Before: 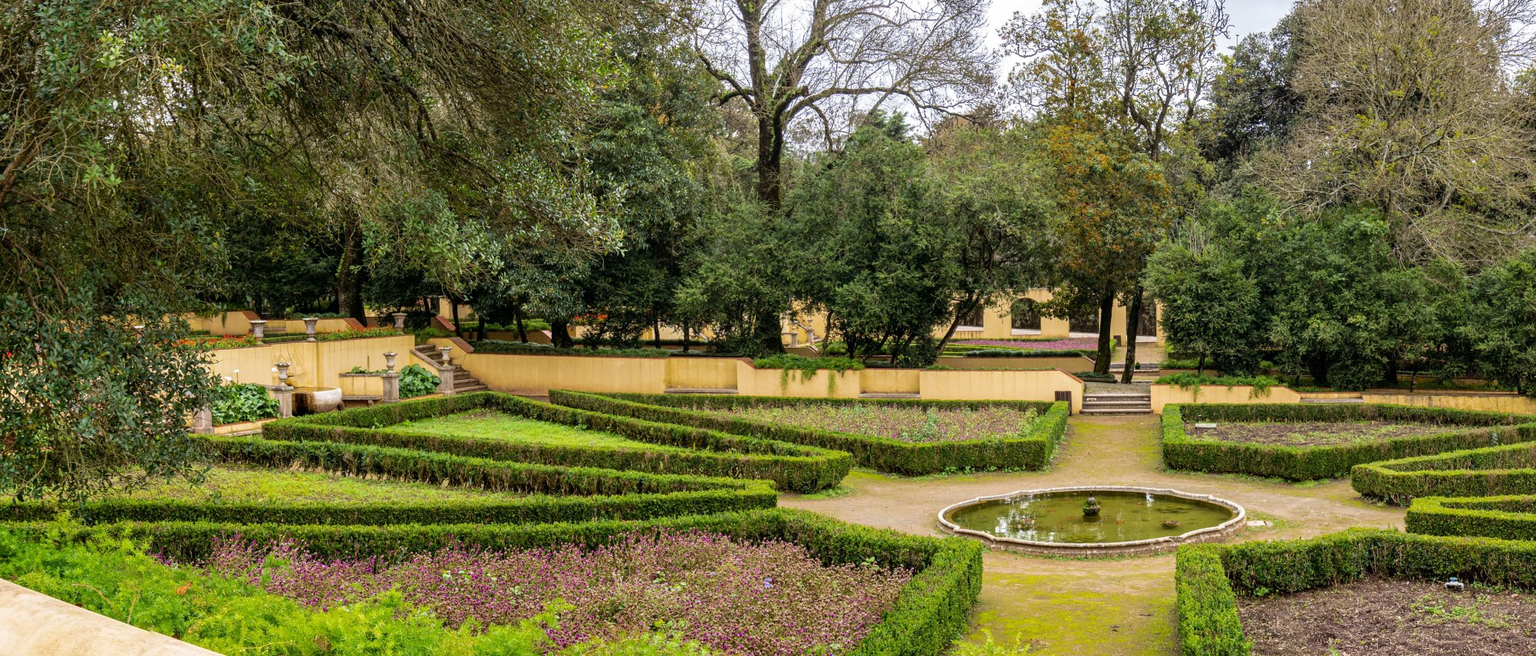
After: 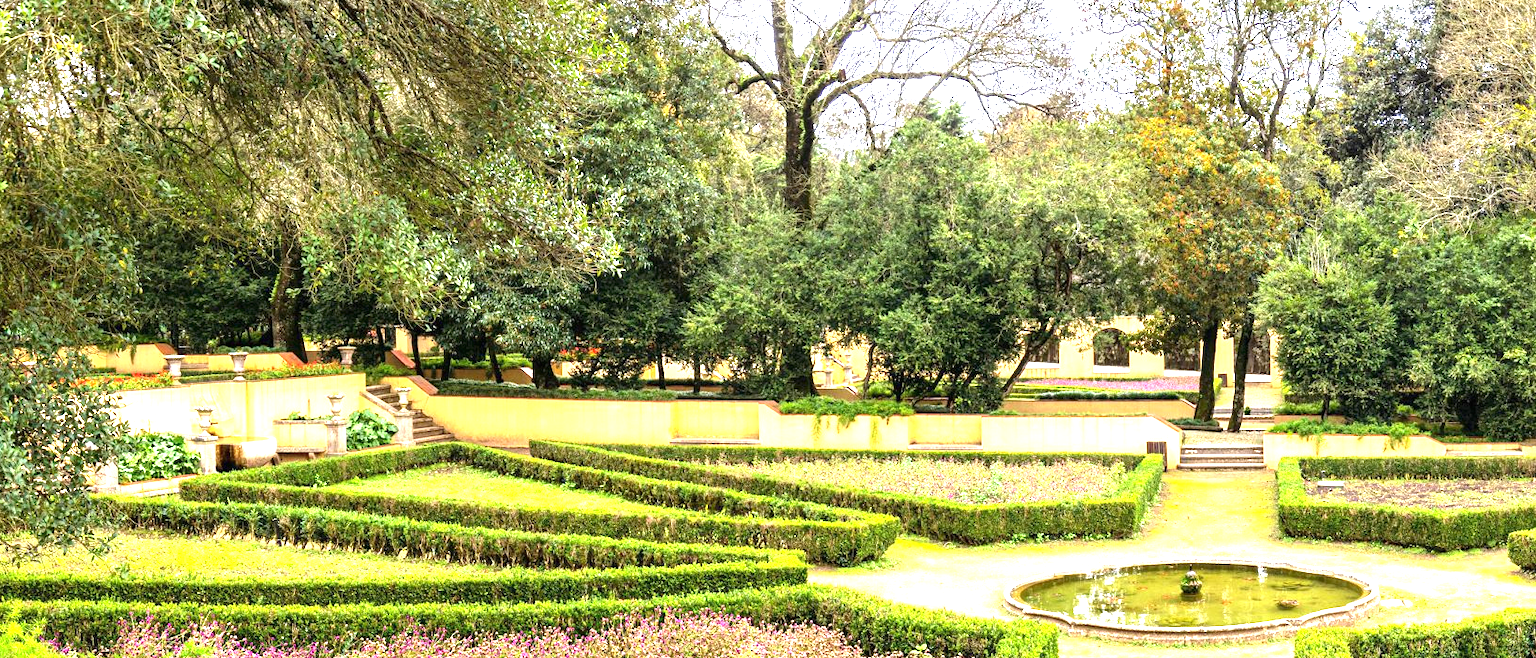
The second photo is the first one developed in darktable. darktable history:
crop and rotate: left 7.495%, top 4.492%, right 10.528%, bottom 13.127%
exposure: black level correction 0, exposure 1.743 EV, compensate exposure bias true, compensate highlight preservation false
